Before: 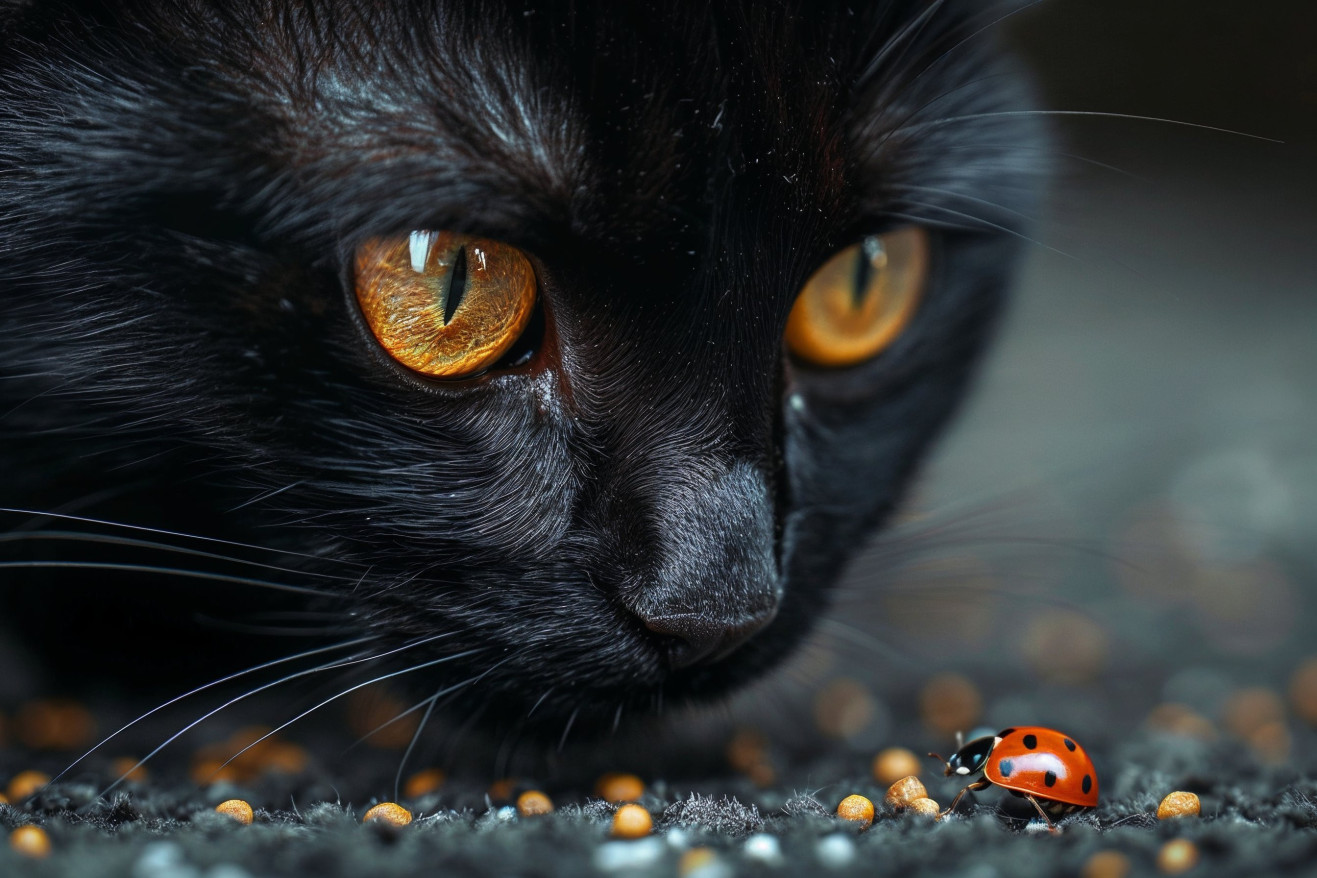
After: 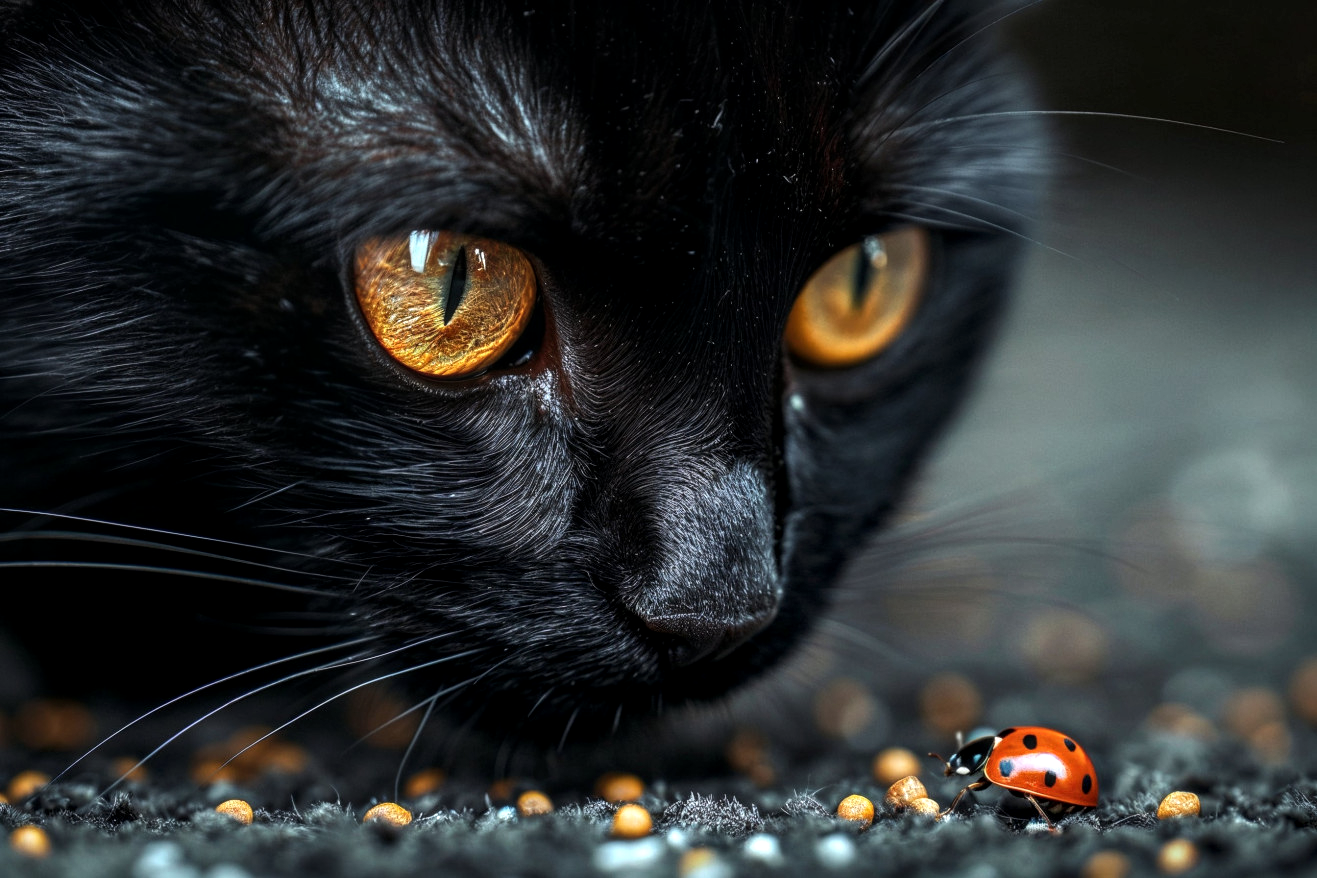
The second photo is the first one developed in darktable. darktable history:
local contrast: detail 130%
tone equalizer: -8 EV -0.417 EV, -7 EV -0.389 EV, -6 EV -0.333 EV, -5 EV -0.222 EV, -3 EV 0.222 EV, -2 EV 0.333 EV, -1 EV 0.389 EV, +0 EV 0.417 EV, edges refinement/feathering 500, mask exposure compensation -1.57 EV, preserve details no
